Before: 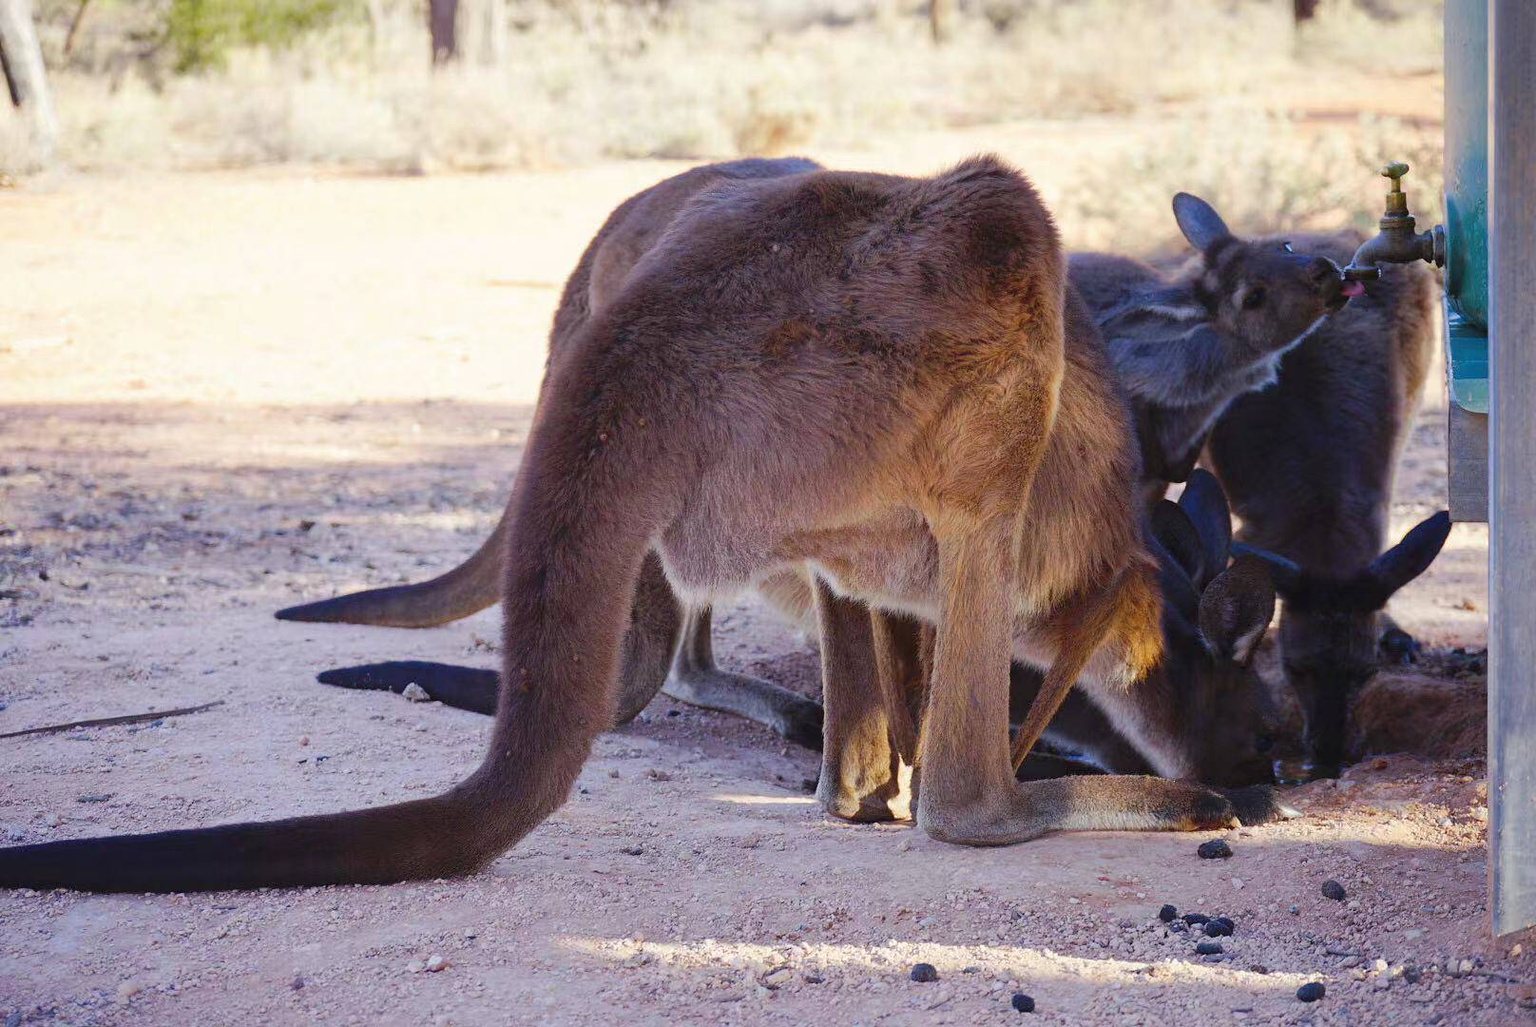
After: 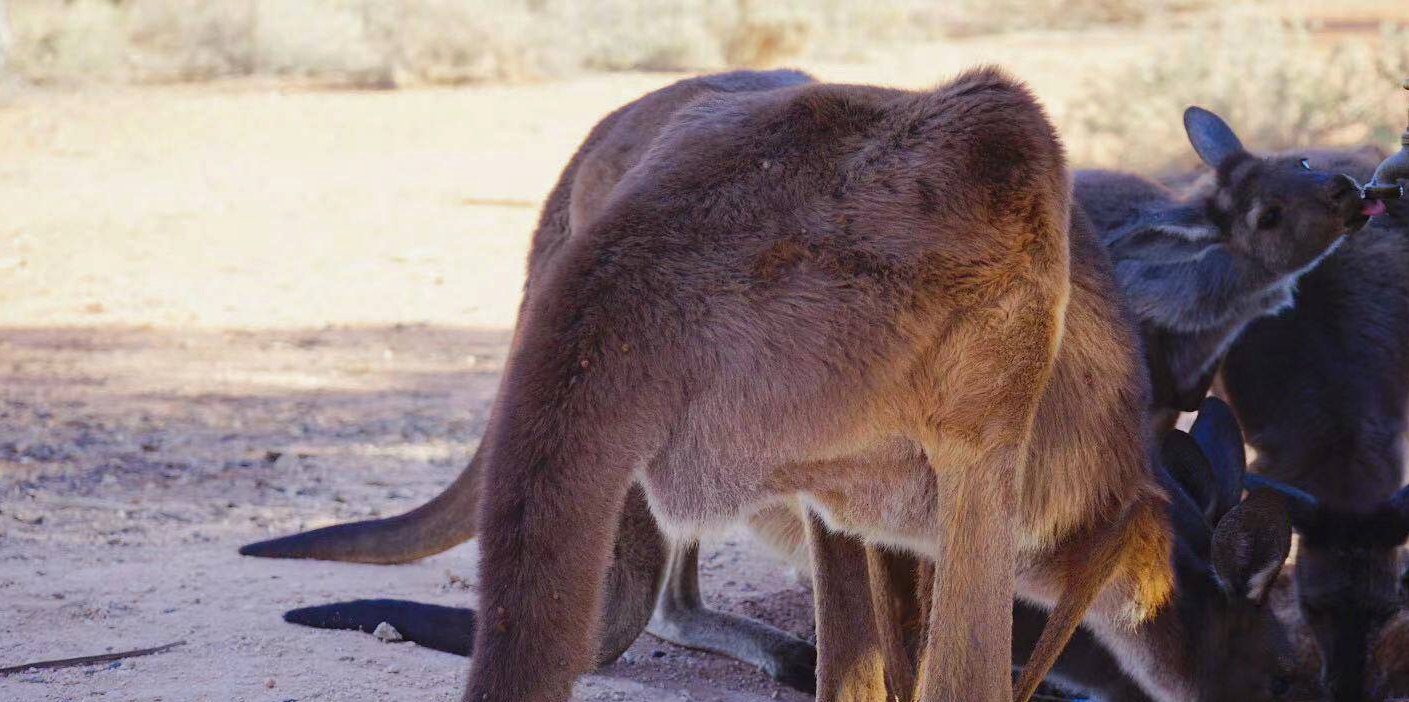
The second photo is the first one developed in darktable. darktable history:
shadows and highlights: shadows -20.39, white point adjustment -1.91, highlights -34.8
crop: left 3.145%, top 8.956%, right 9.622%, bottom 26.01%
